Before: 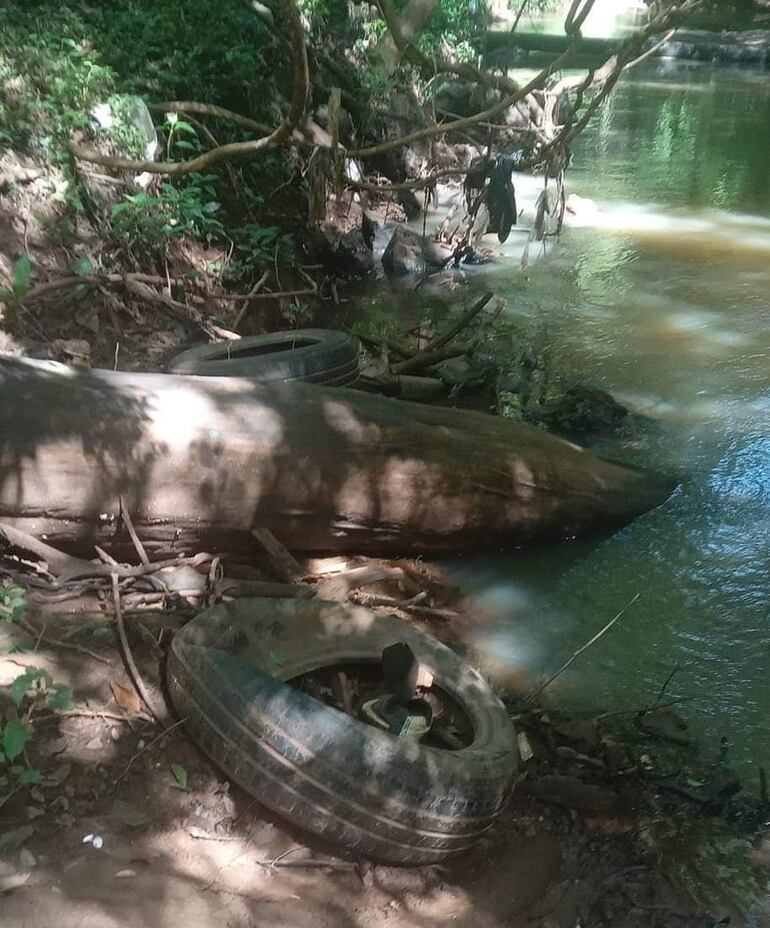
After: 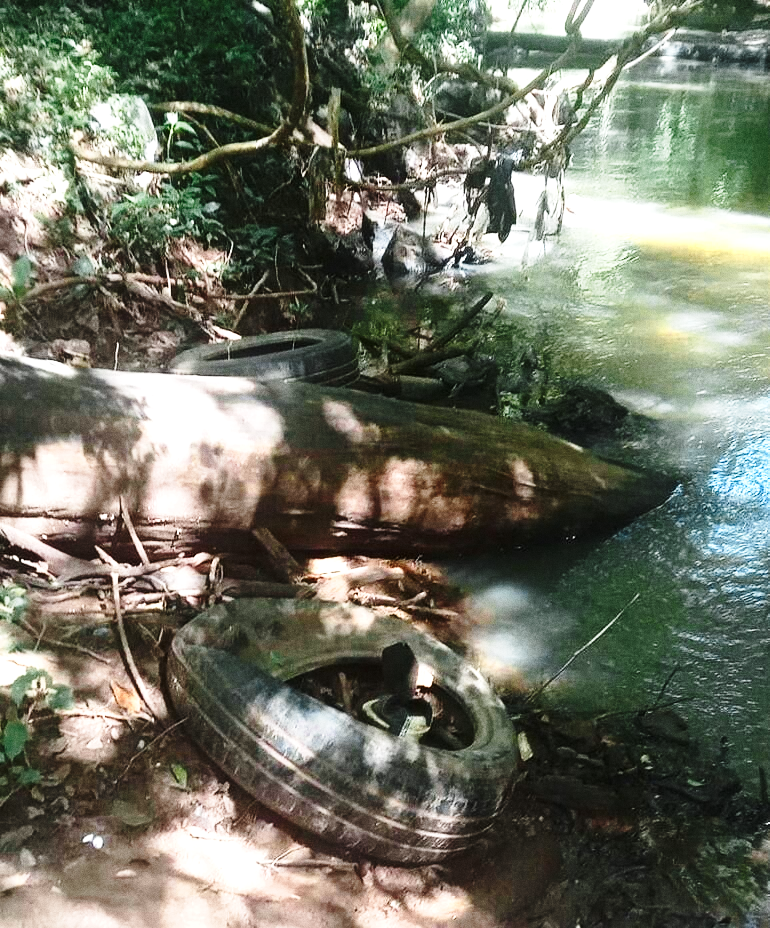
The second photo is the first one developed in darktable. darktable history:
grain: on, module defaults
exposure: exposure 0.2 EV, compensate highlight preservation false
base curve: curves: ch0 [(0, 0) (0.028, 0.03) (0.121, 0.232) (0.46, 0.748) (0.859, 0.968) (1, 1)], preserve colors none
tone equalizer: -8 EV -0.75 EV, -7 EV -0.7 EV, -6 EV -0.6 EV, -5 EV -0.4 EV, -3 EV 0.4 EV, -2 EV 0.6 EV, -1 EV 0.7 EV, +0 EV 0.75 EV, edges refinement/feathering 500, mask exposure compensation -1.57 EV, preserve details no
color zones: curves: ch0 [(0.004, 0.305) (0.261, 0.623) (0.389, 0.399) (0.708, 0.571) (0.947, 0.34)]; ch1 [(0.025, 0.645) (0.229, 0.584) (0.326, 0.551) (0.484, 0.262) (0.757, 0.643)]
